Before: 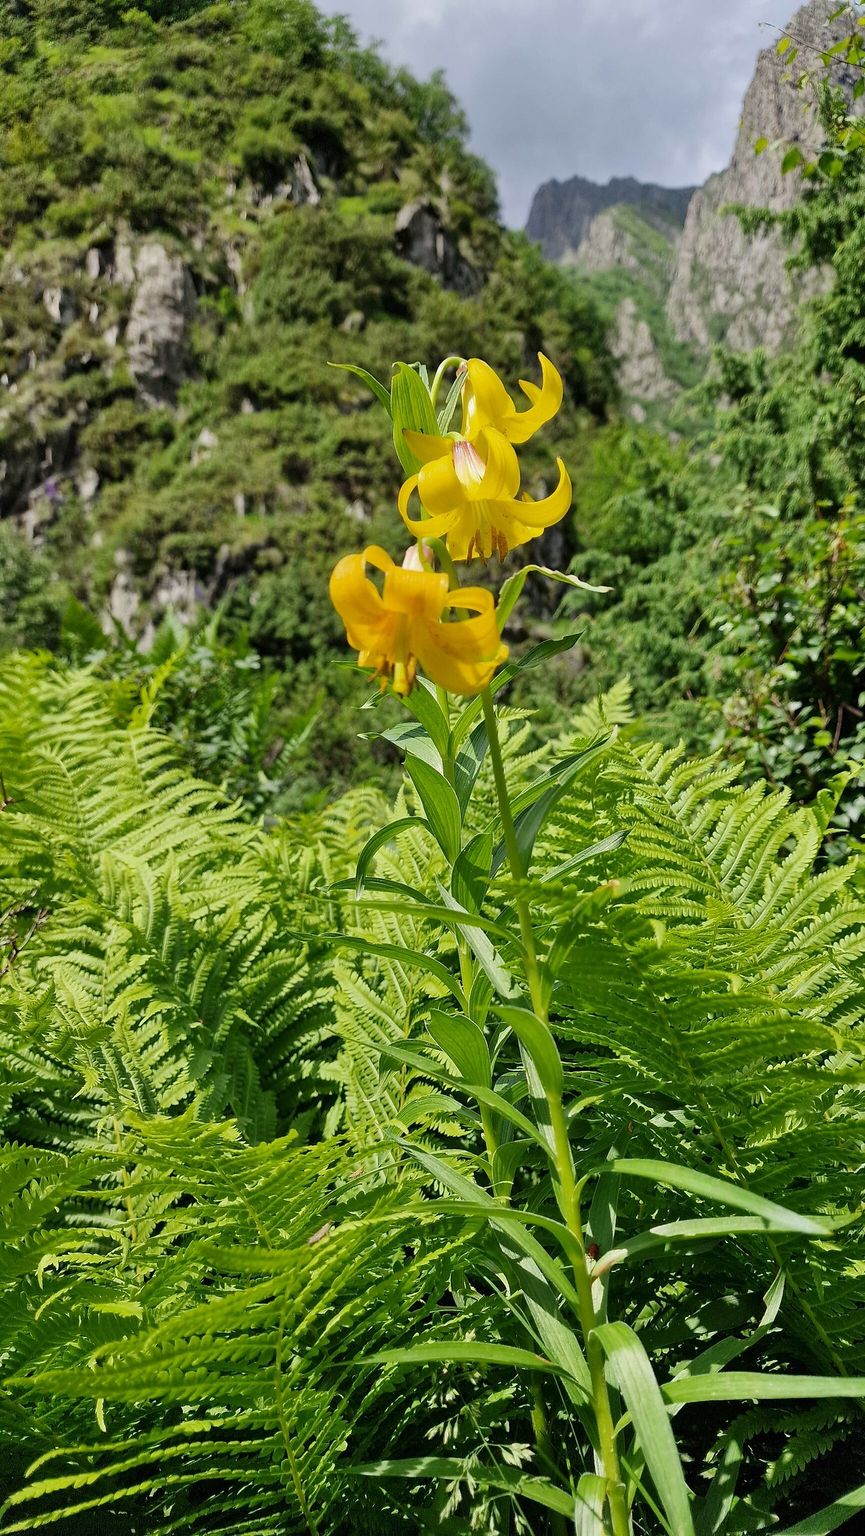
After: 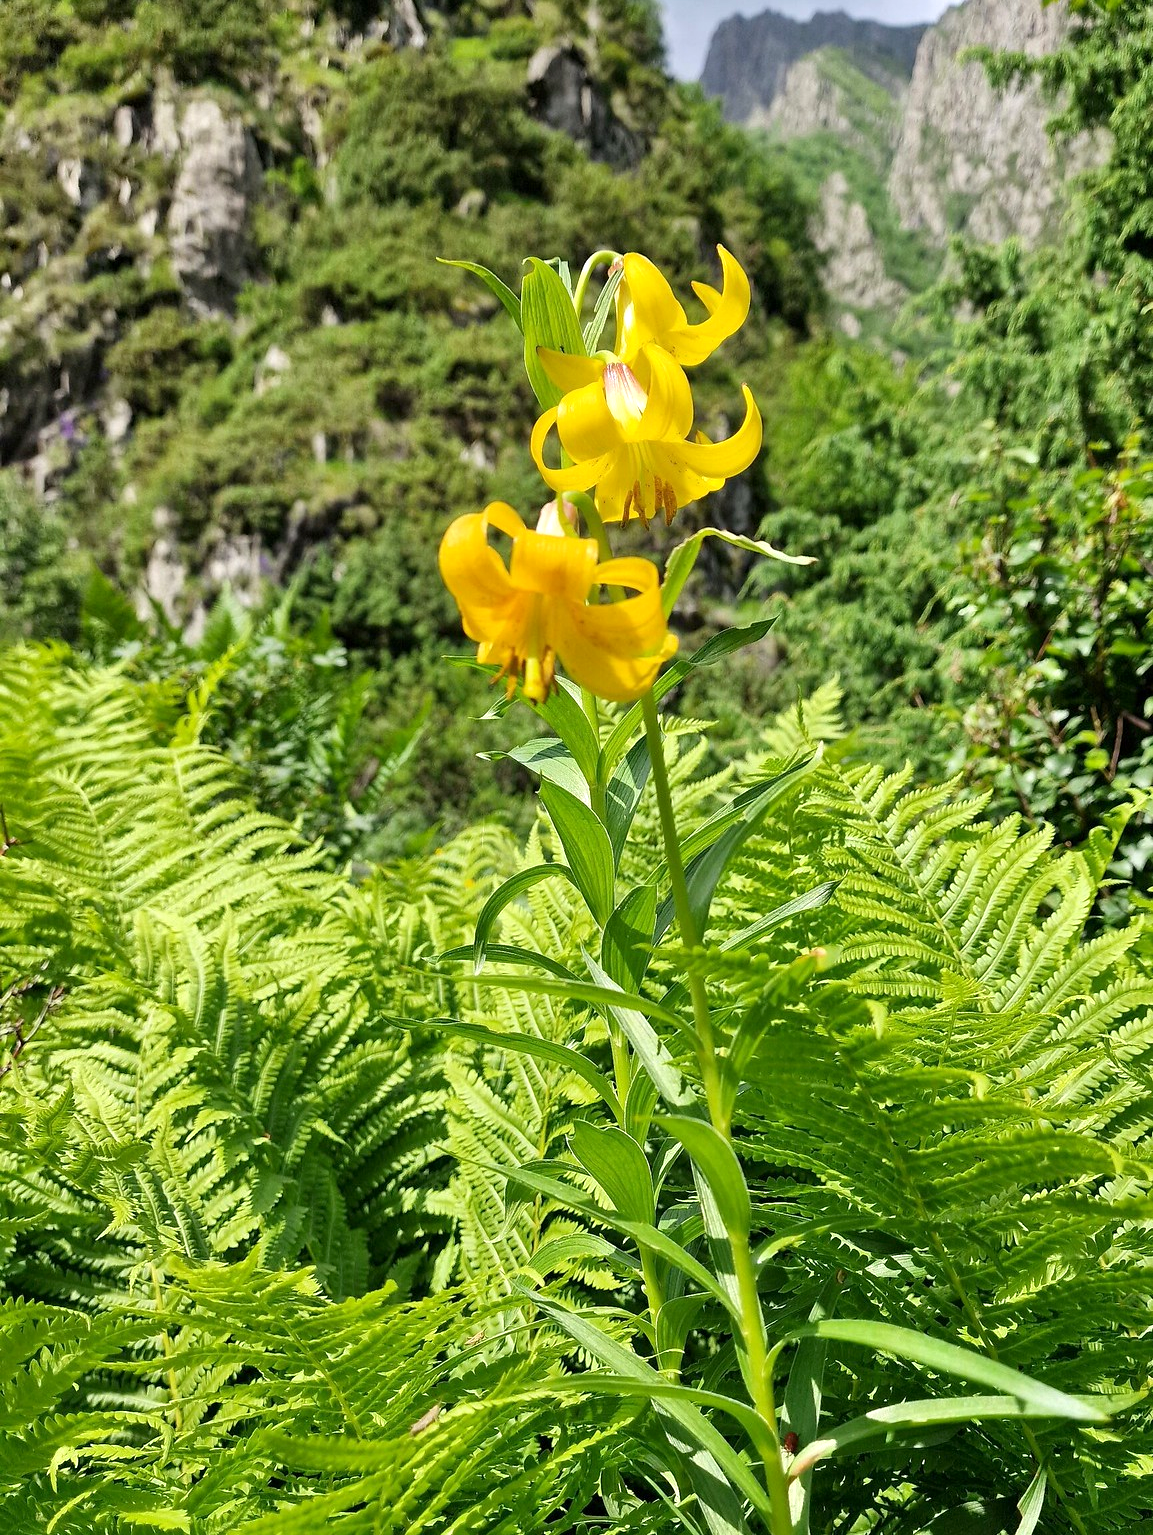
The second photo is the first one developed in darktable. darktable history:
crop: top 11.038%, bottom 13.962%
exposure: black level correction 0.001, exposure 0.5 EV, compensate exposure bias true, compensate highlight preservation false
